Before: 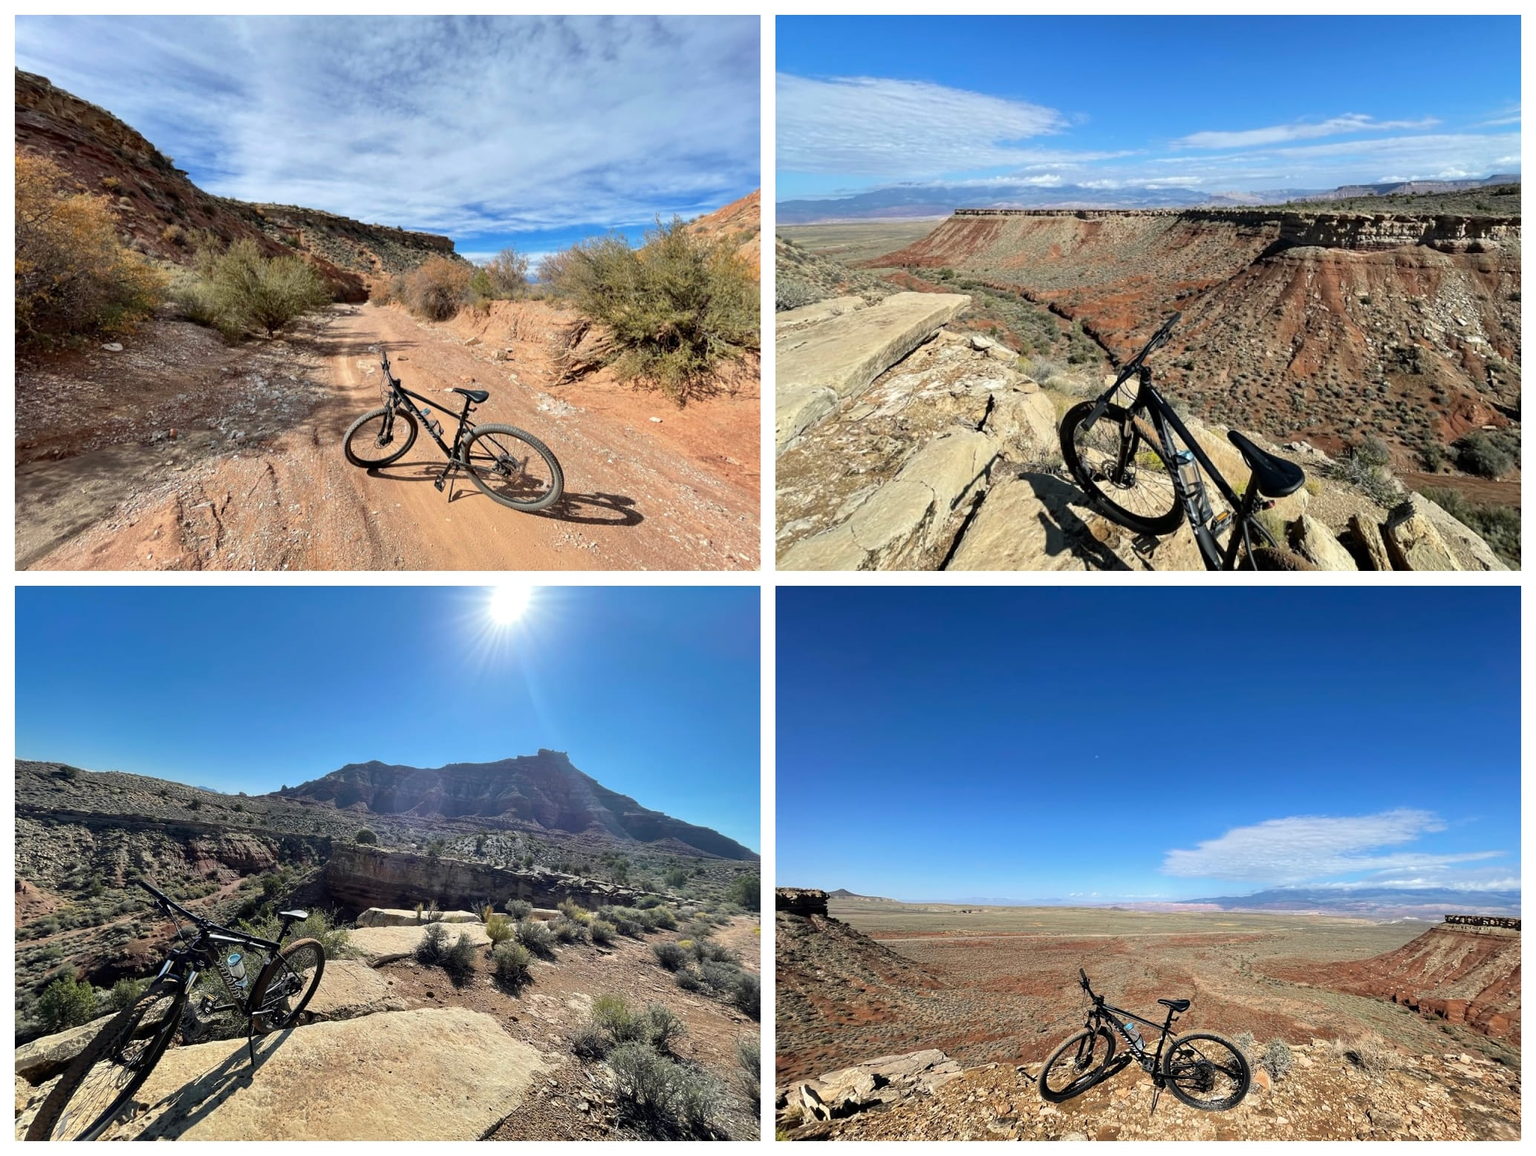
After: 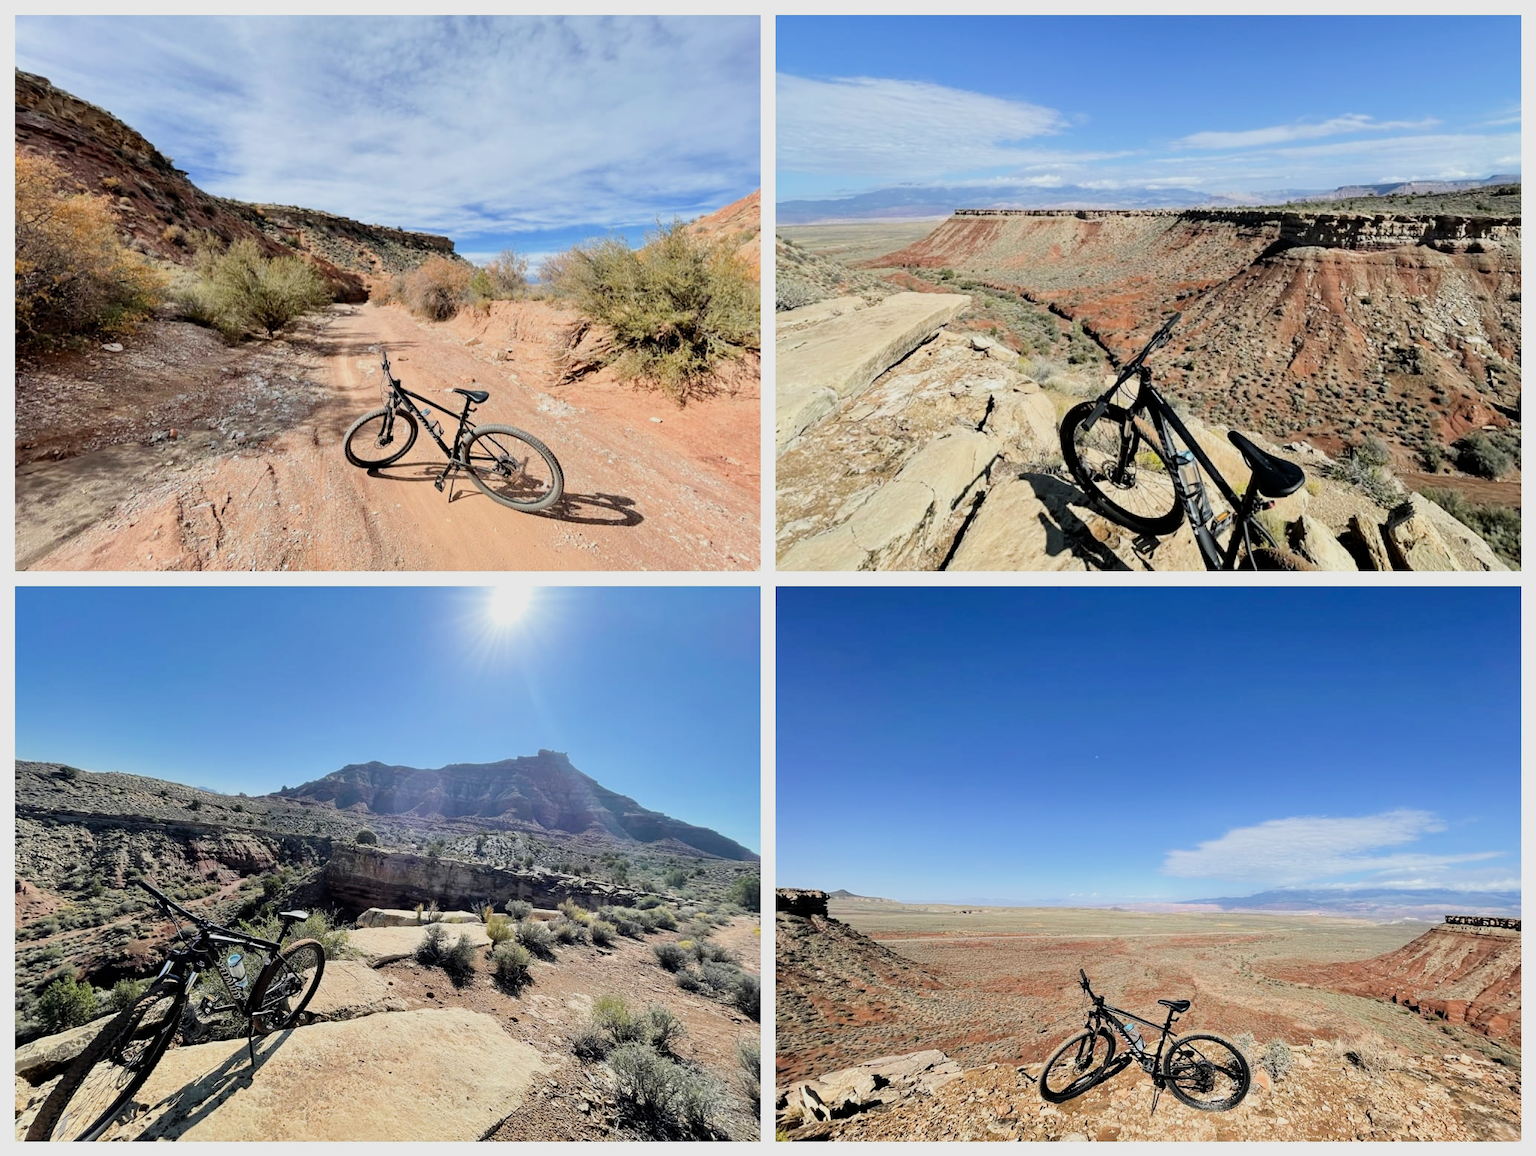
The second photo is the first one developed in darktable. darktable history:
filmic rgb: black relative exposure -7.65 EV, white relative exposure 4.56 EV, hardness 3.61
exposure: exposure 0.6 EV, compensate highlight preservation false
